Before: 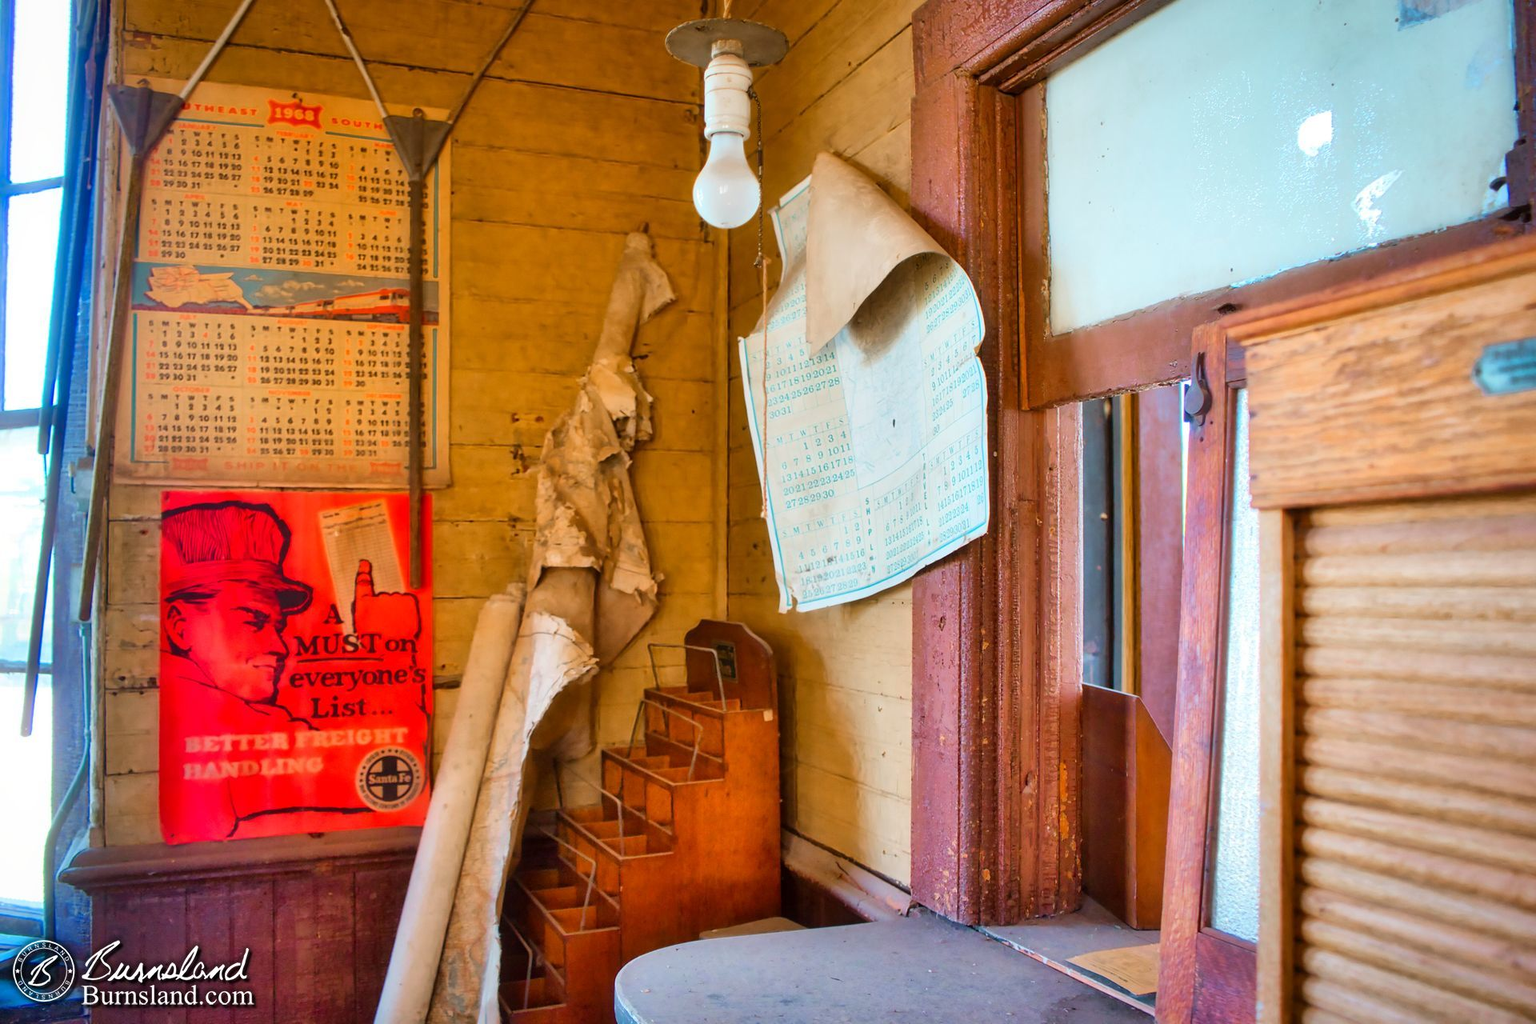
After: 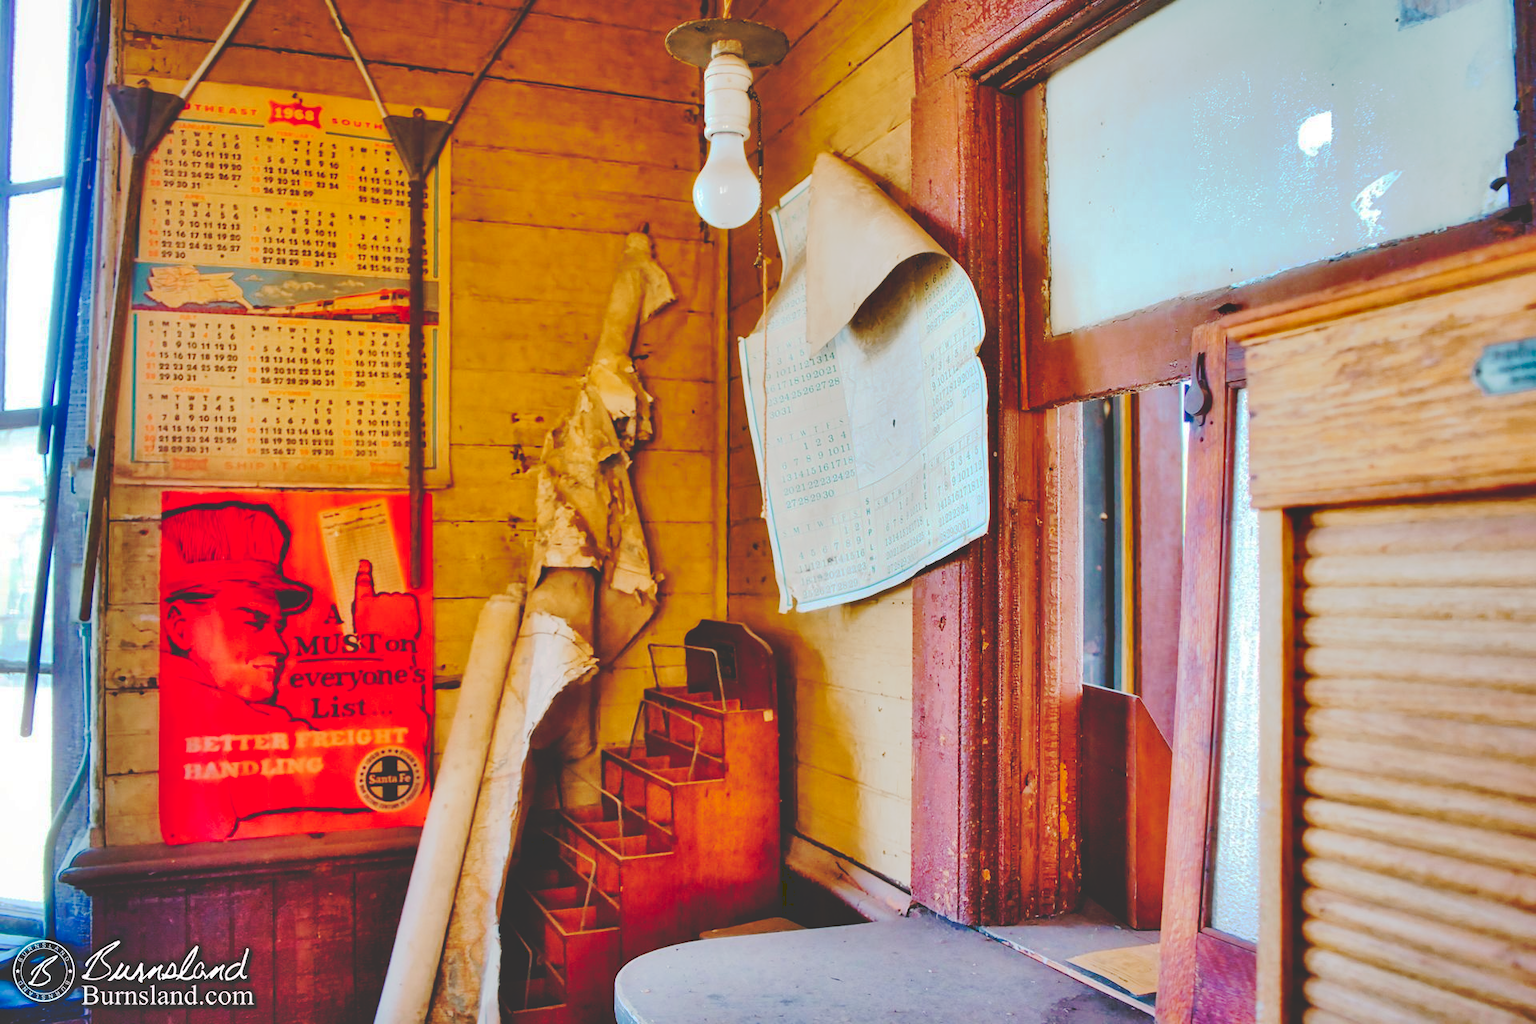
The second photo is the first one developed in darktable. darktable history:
shadows and highlights: soften with gaussian
tone curve: curves: ch0 [(0, 0) (0.003, 0.198) (0.011, 0.198) (0.025, 0.198) (0.044, 0.198) (0.069, 0.201) (0.1, 0.202) (0.136, 0.207) (0.177, 0.212) (0.224, 0.222) (0.277, 0.27) (0.335, 0.332) (0.399, 0.422) (0.468, 0.542) (0.543, 0.626) (0.623, 0.698) (0.709, 0.764) (0.801, 0.82) (0.898, 0.863) (1, 1)], preserve colors none
